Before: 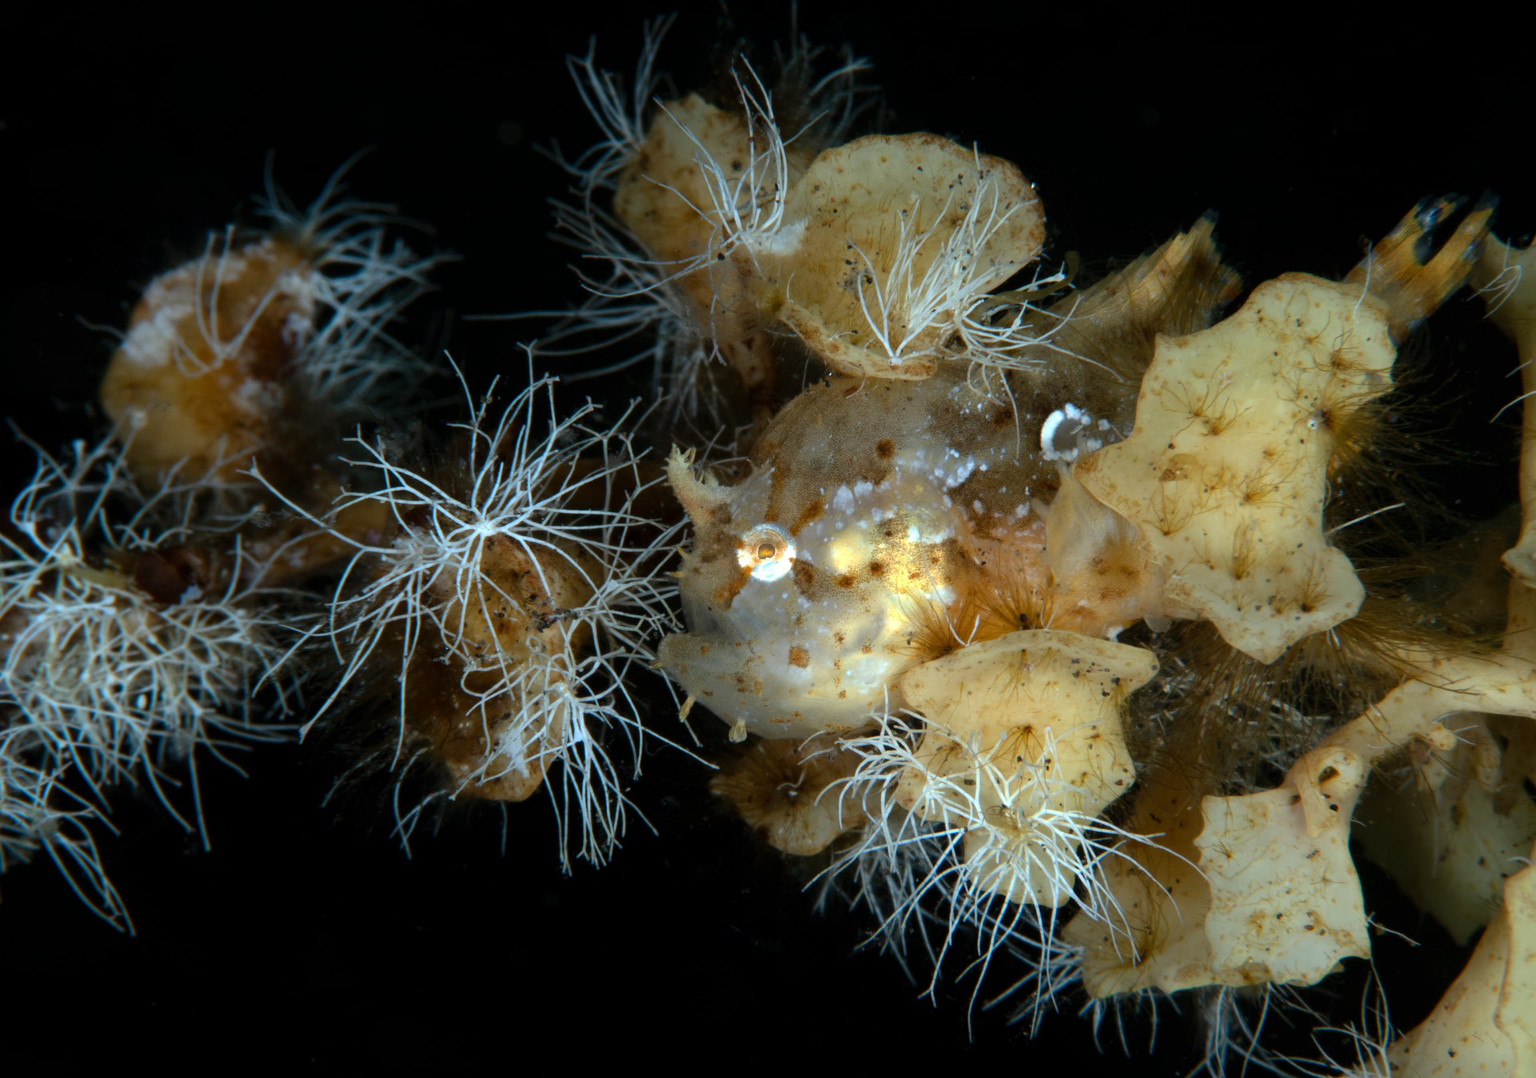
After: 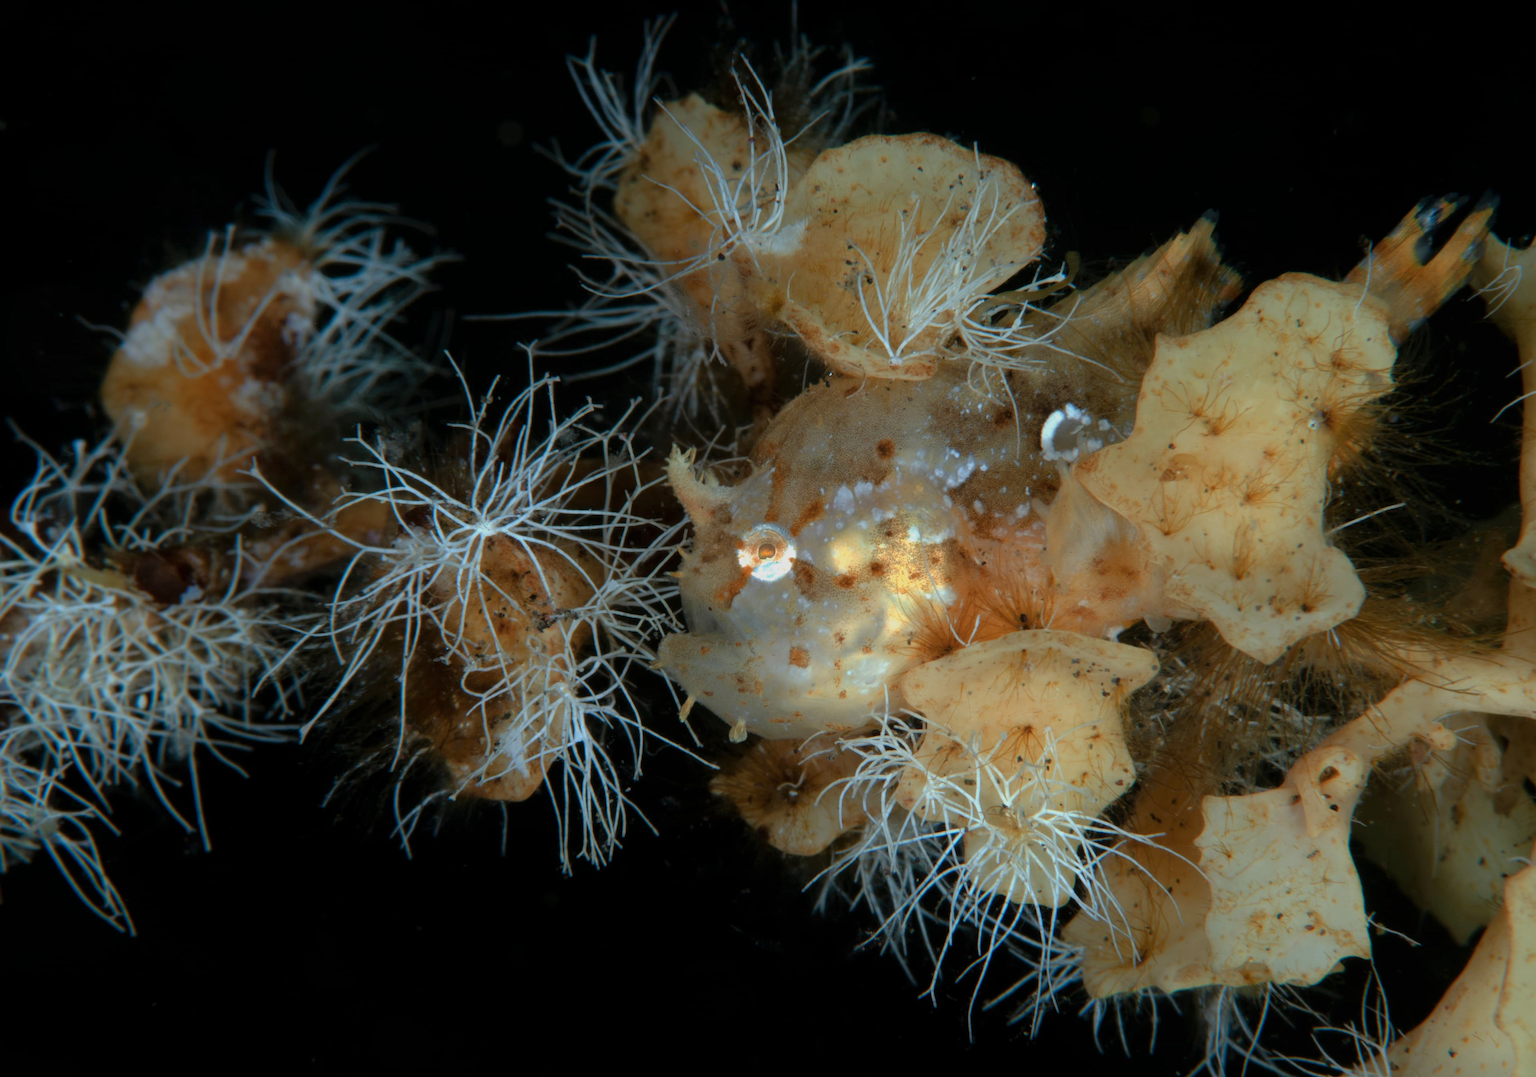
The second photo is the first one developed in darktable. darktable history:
color zones: curves: ch1 [(0, 0.455) (0.063, 0.455) (0.286, 0.495) (0.429, 0.5) (0.571, 0.5) (0.714, 0.5) (0.857, 0.5) (1, 0.455)]; ch2 [(0, 0.532) (0.063, 0.521) (0.233, 0.447) (0.429, 0.489) (0.571, 0.5) (0.714, 0.5) (0.857, 0.5) (1, 0.532)]
tone equalizer: -8 EV 0.218 EV, -7 EV 0.391 EV, -6 EV 0.399 EV, -5 EV 0.24 EV, -3 EV -0.25 EV, -2 EV -0.432 EV, -1 EV -0.425 EV, +0 EV -0.245 EV, edges refinement/feathering 500, mask exposure compensation -1.57 EV, preserve details no
